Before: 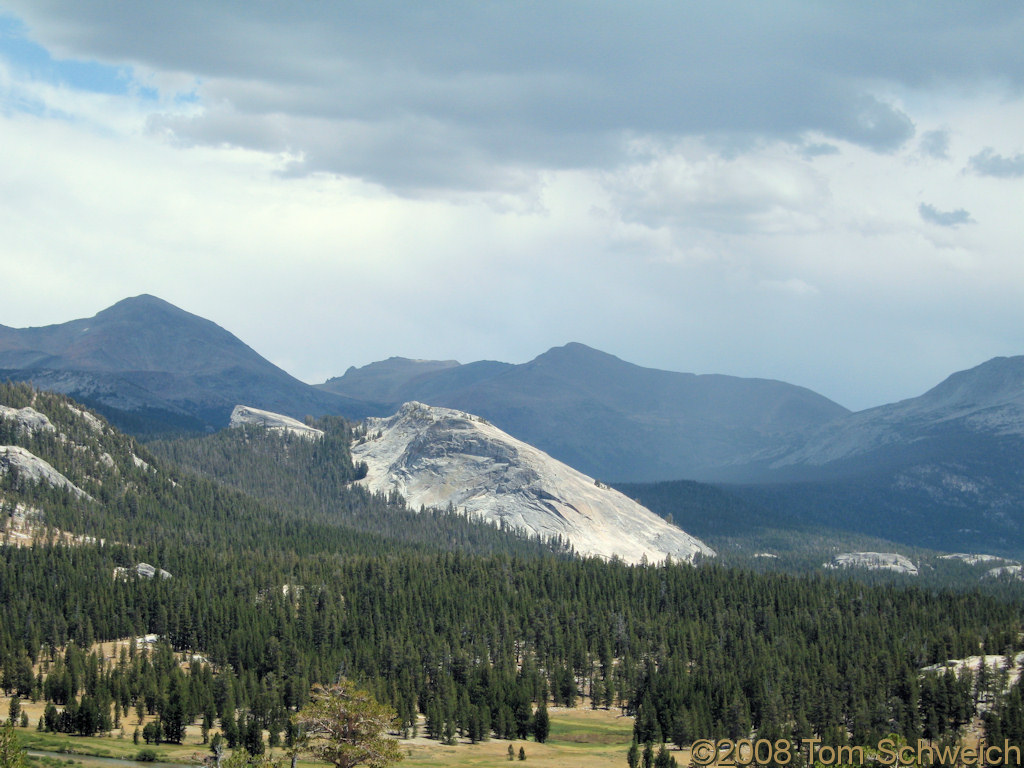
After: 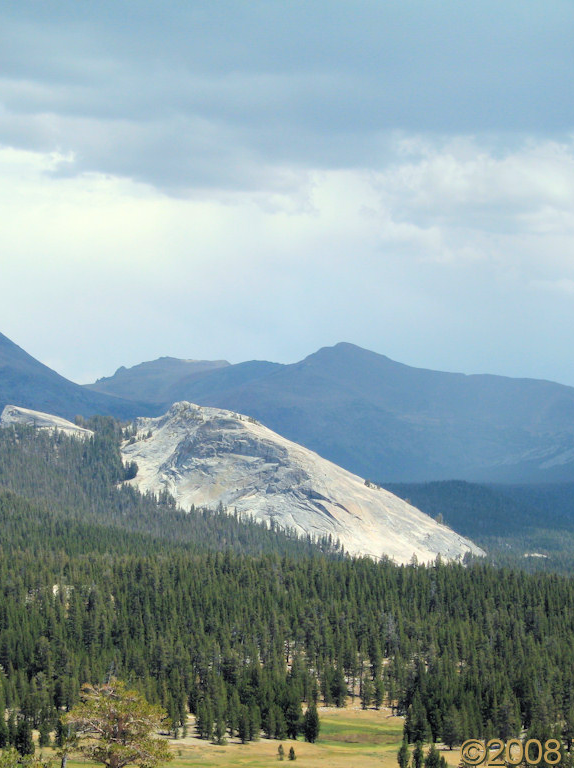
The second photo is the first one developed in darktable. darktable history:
crop and rotate: left 22.507%, right 21.427%
contrast brightness saturation: brightness 0.092, saturation 0.191
